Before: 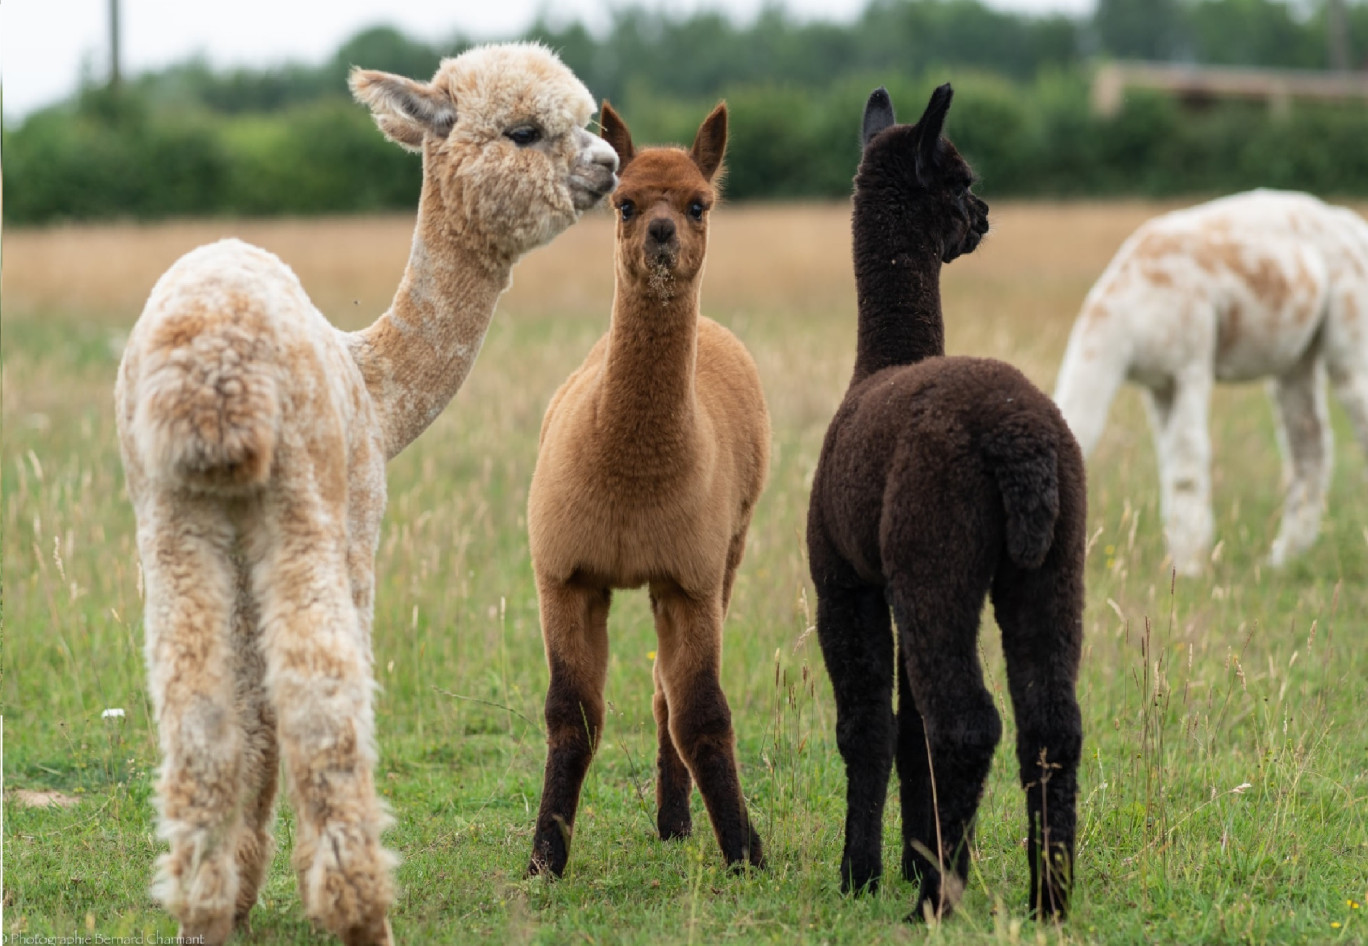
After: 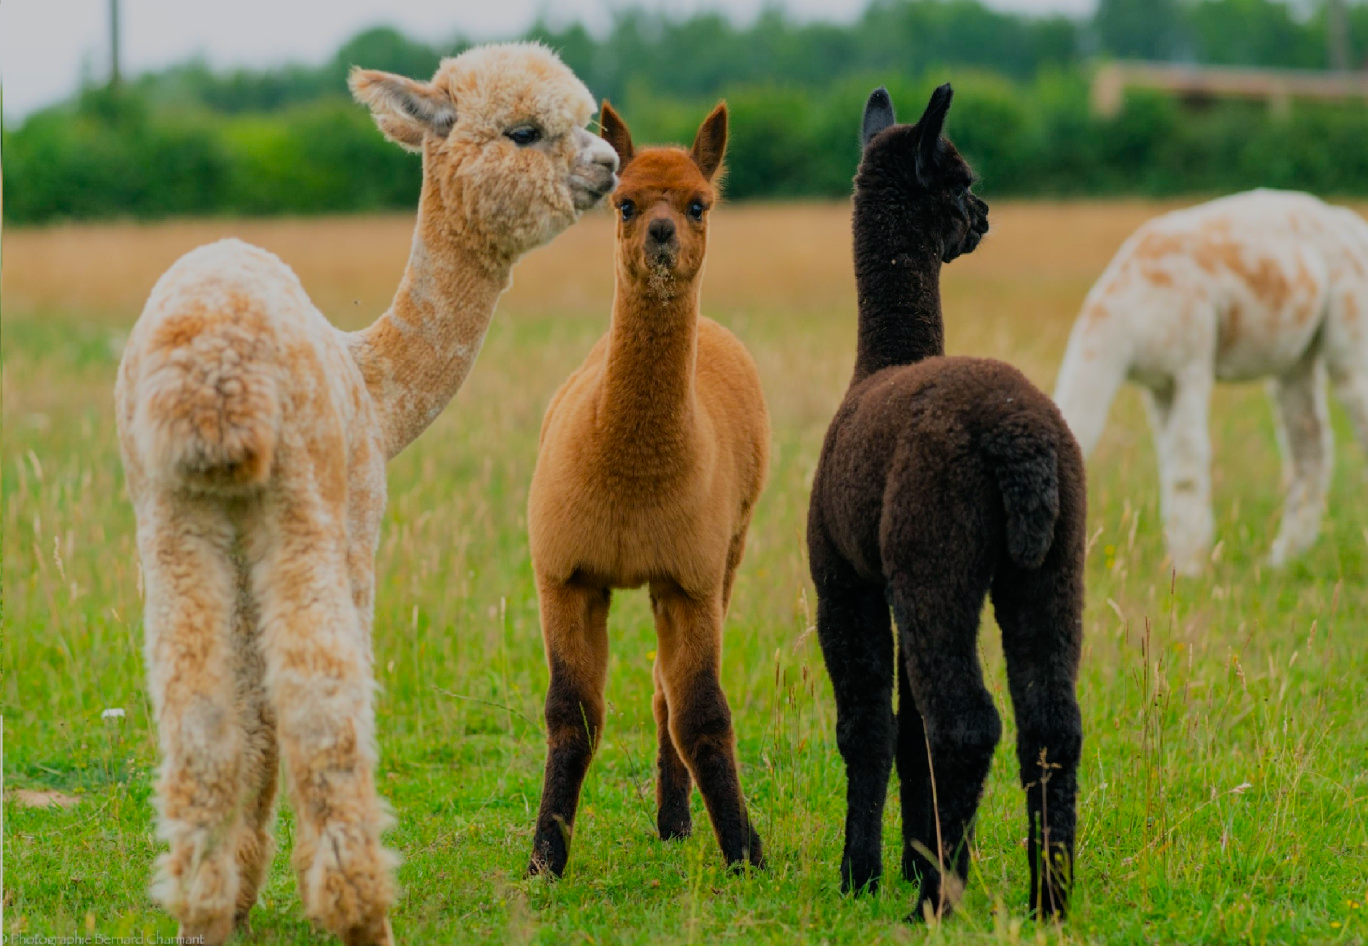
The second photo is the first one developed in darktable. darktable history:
contrast brightness saturation: brightness -0.027, saturation 0.348
exposure: black level correction -0.004, exposure 0.056 EV, compensate exposure bias true, compensate highlight preservation false
color balance rgb: shadows lift › luminance -8.038%, shadows lift › chroma 2.36%, shadows lift › hue 163.5°, perceptual saturation grading › global saturation 19.986%, global vibrance 20%
filmic rgb: black relative exposure -8.88 EV, white relative exposure 4.99 EV, target black luminance 0%, hardness 3.79, latitude 66.78%, contrast 0.814, highlights saturation mix 10.46%, shadows ↔ highlights balance 20.33%, contrast in shadows safe
